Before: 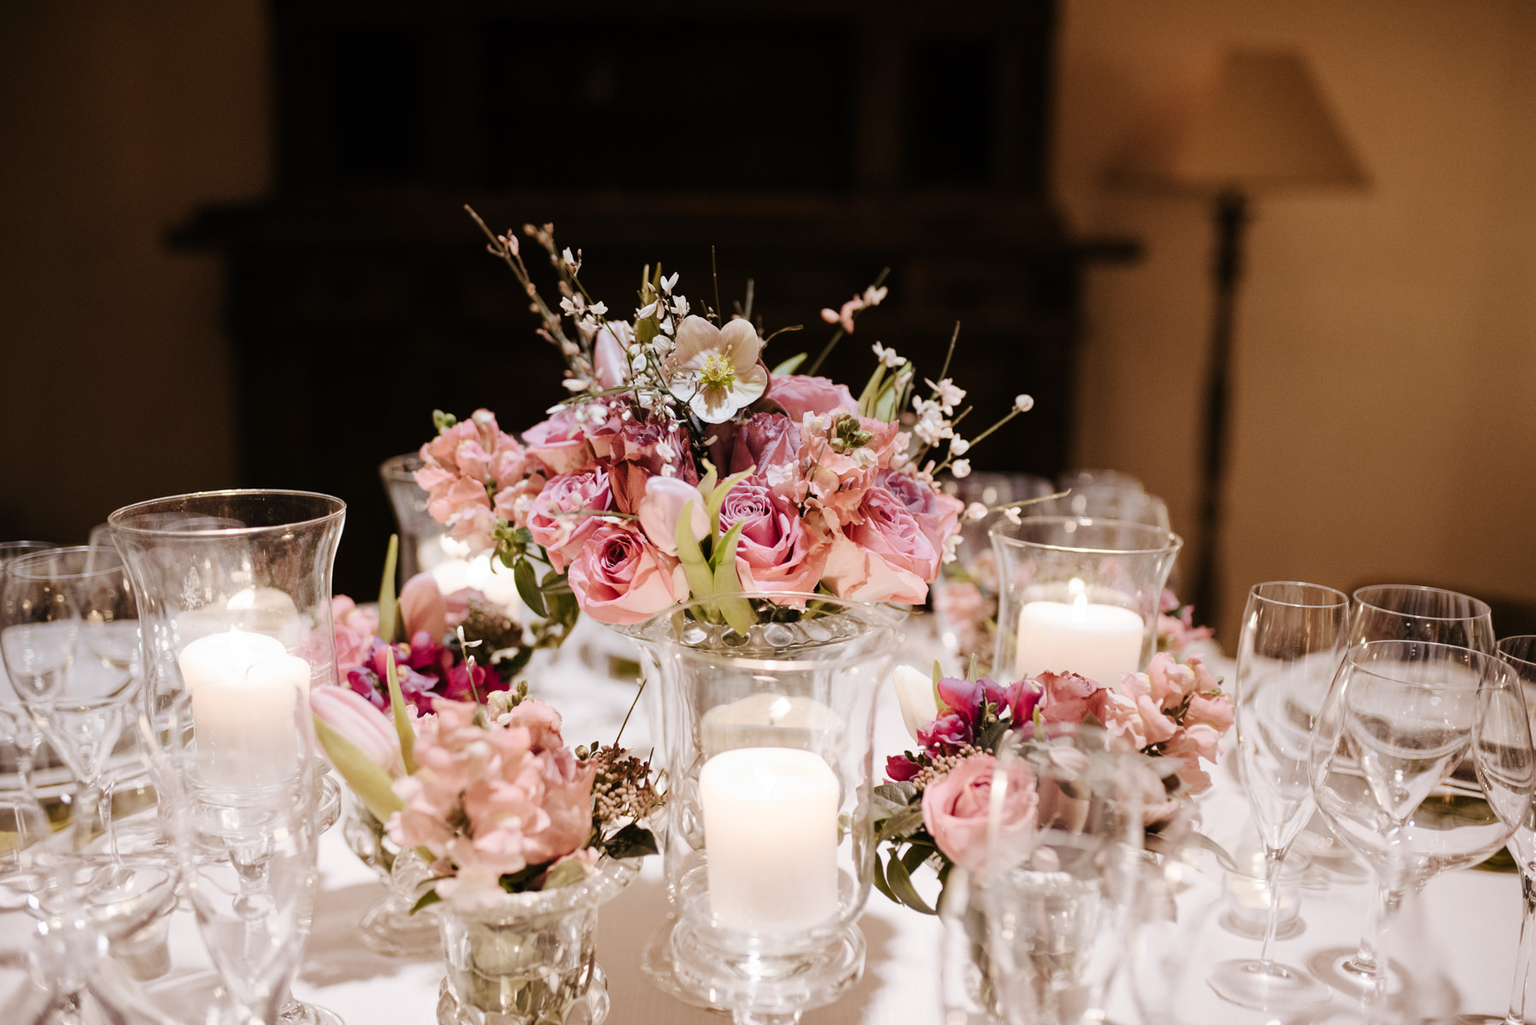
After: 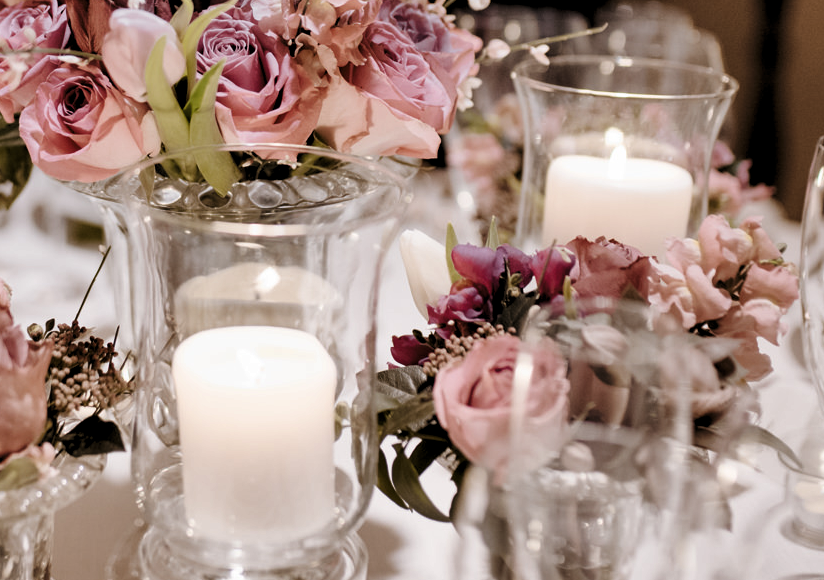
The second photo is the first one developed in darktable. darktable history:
shadows and highlights: low approximation 0.01, soften with gaussian
levels: levels [0.116, 0.574, 1]
crop: left 35.976%, top 45.819%, right 18.162%, bottom 5.807%
